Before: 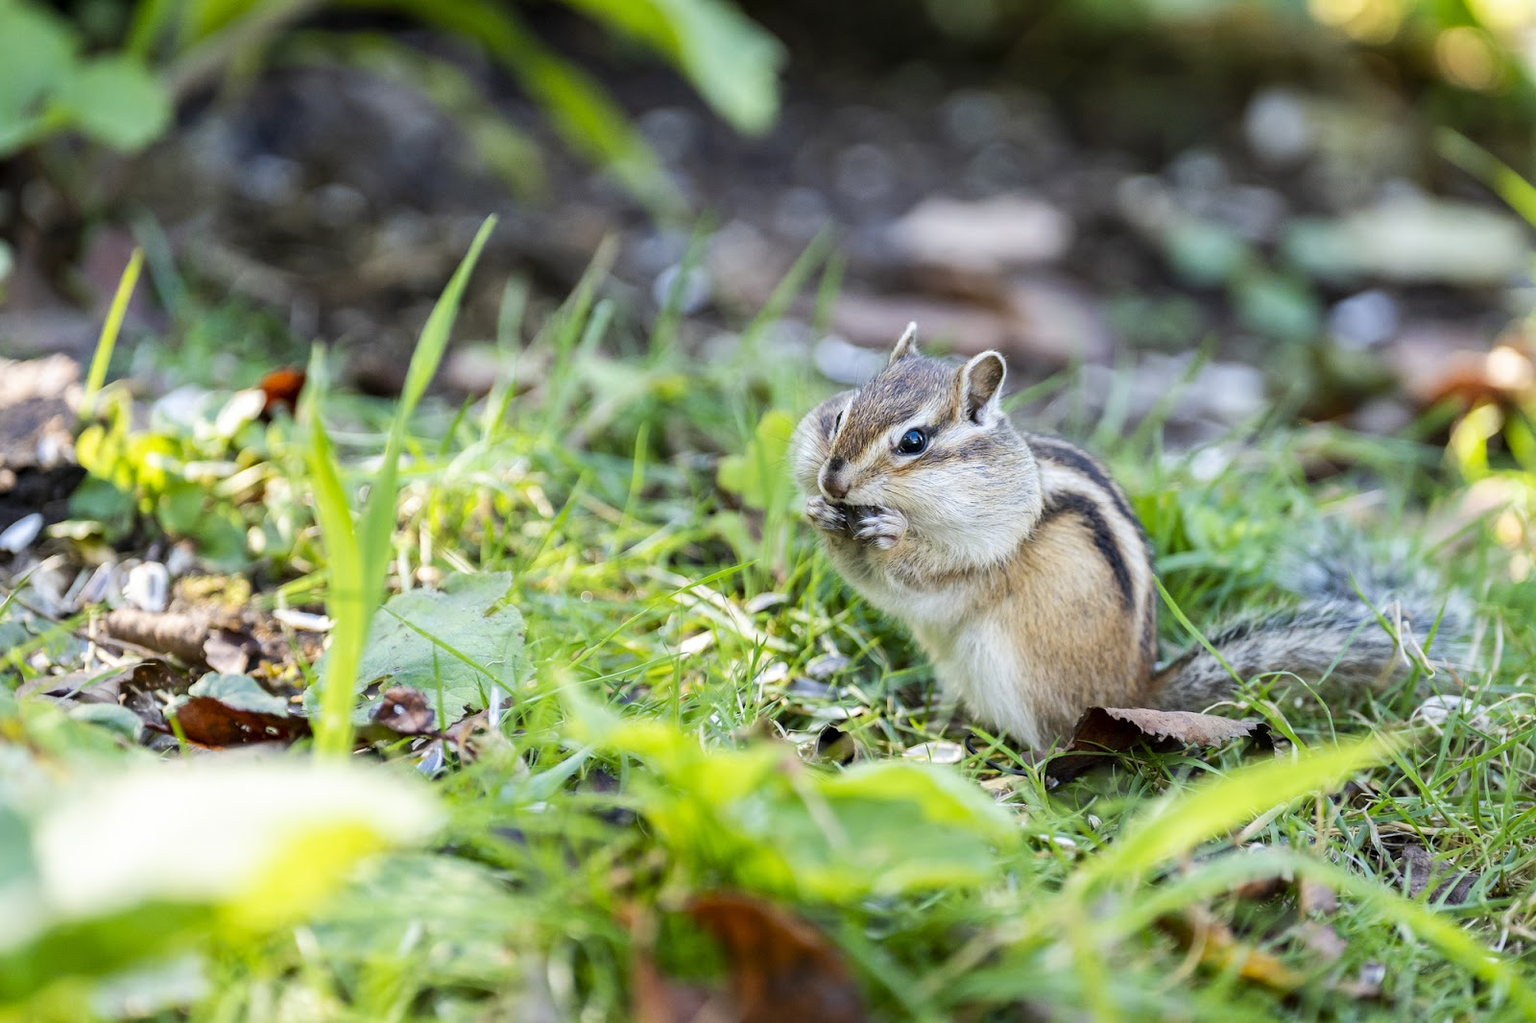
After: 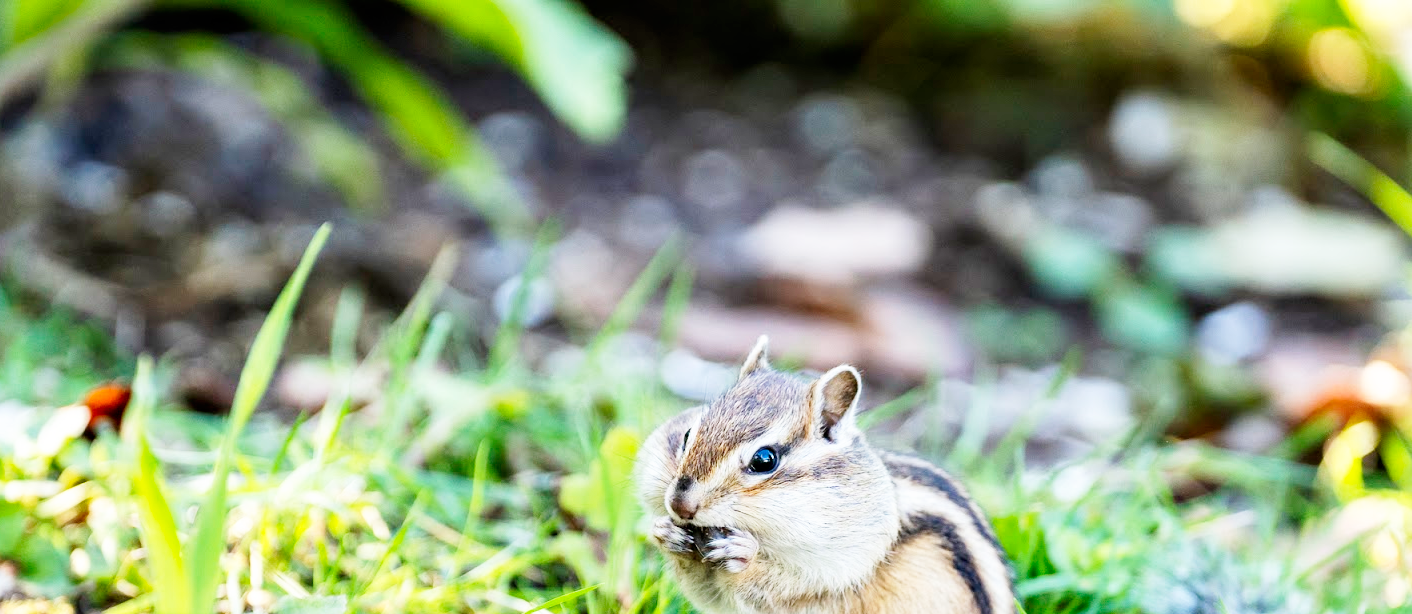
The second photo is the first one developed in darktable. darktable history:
crop and rotate: left 11.703%, bottom 42.312%
base curve: curves: ch0 [(0, 0) (0.005, 0.002) (0.15, 0.3) (0.4, 0.7) (0.75, 0.95) (1, 1)], preserve colors none
